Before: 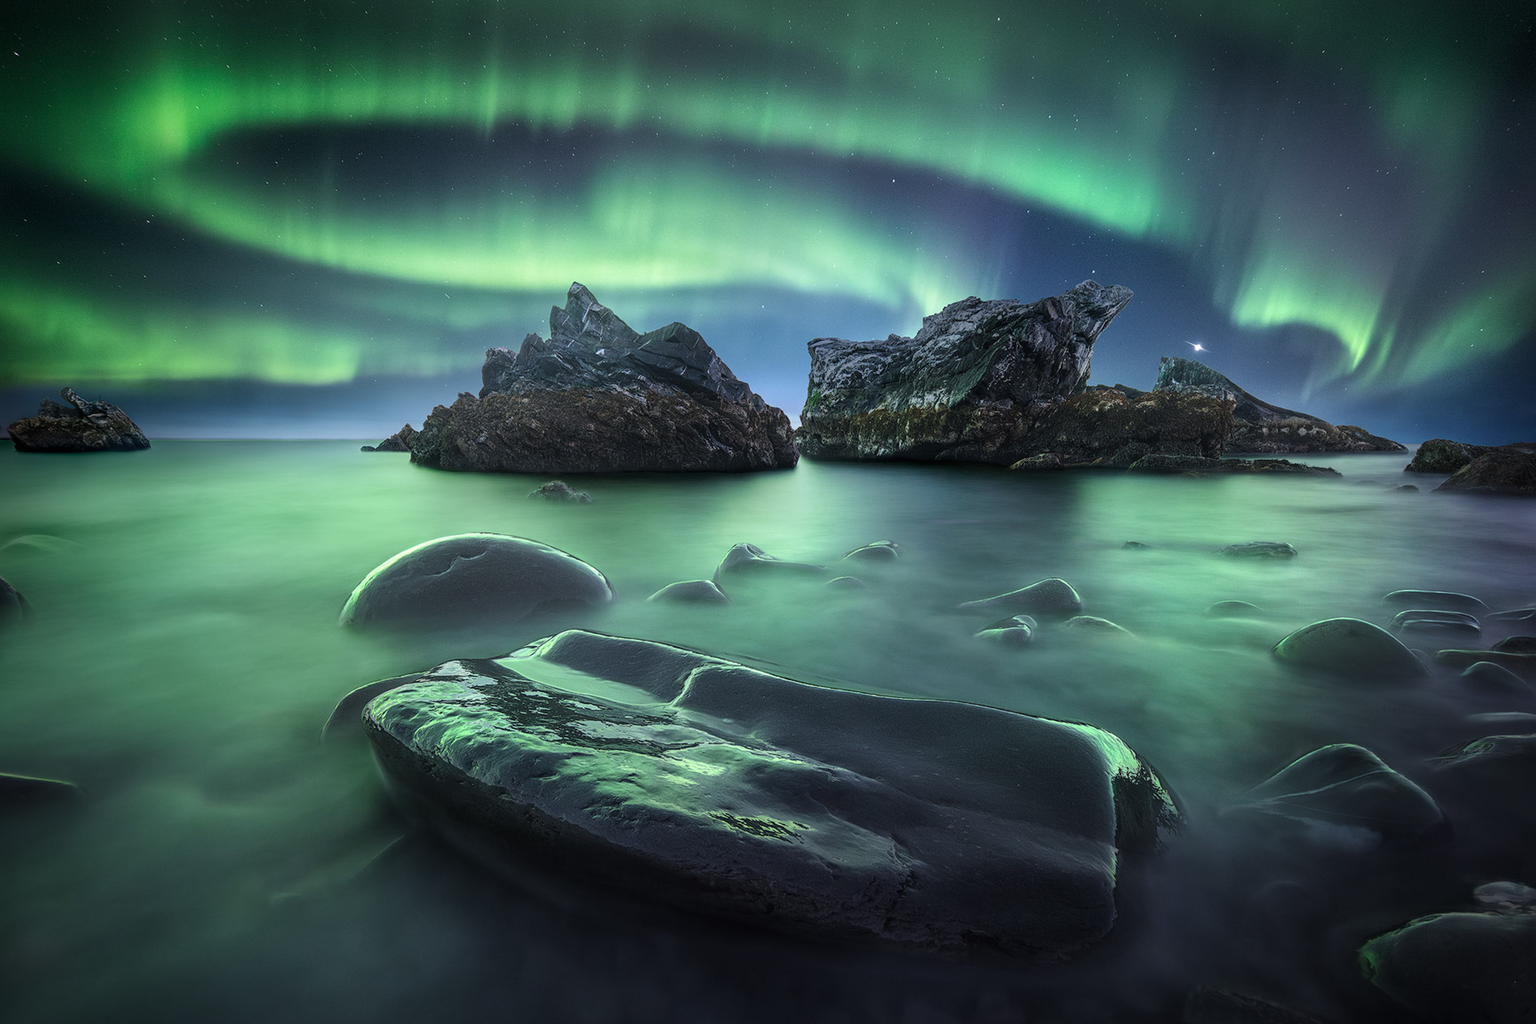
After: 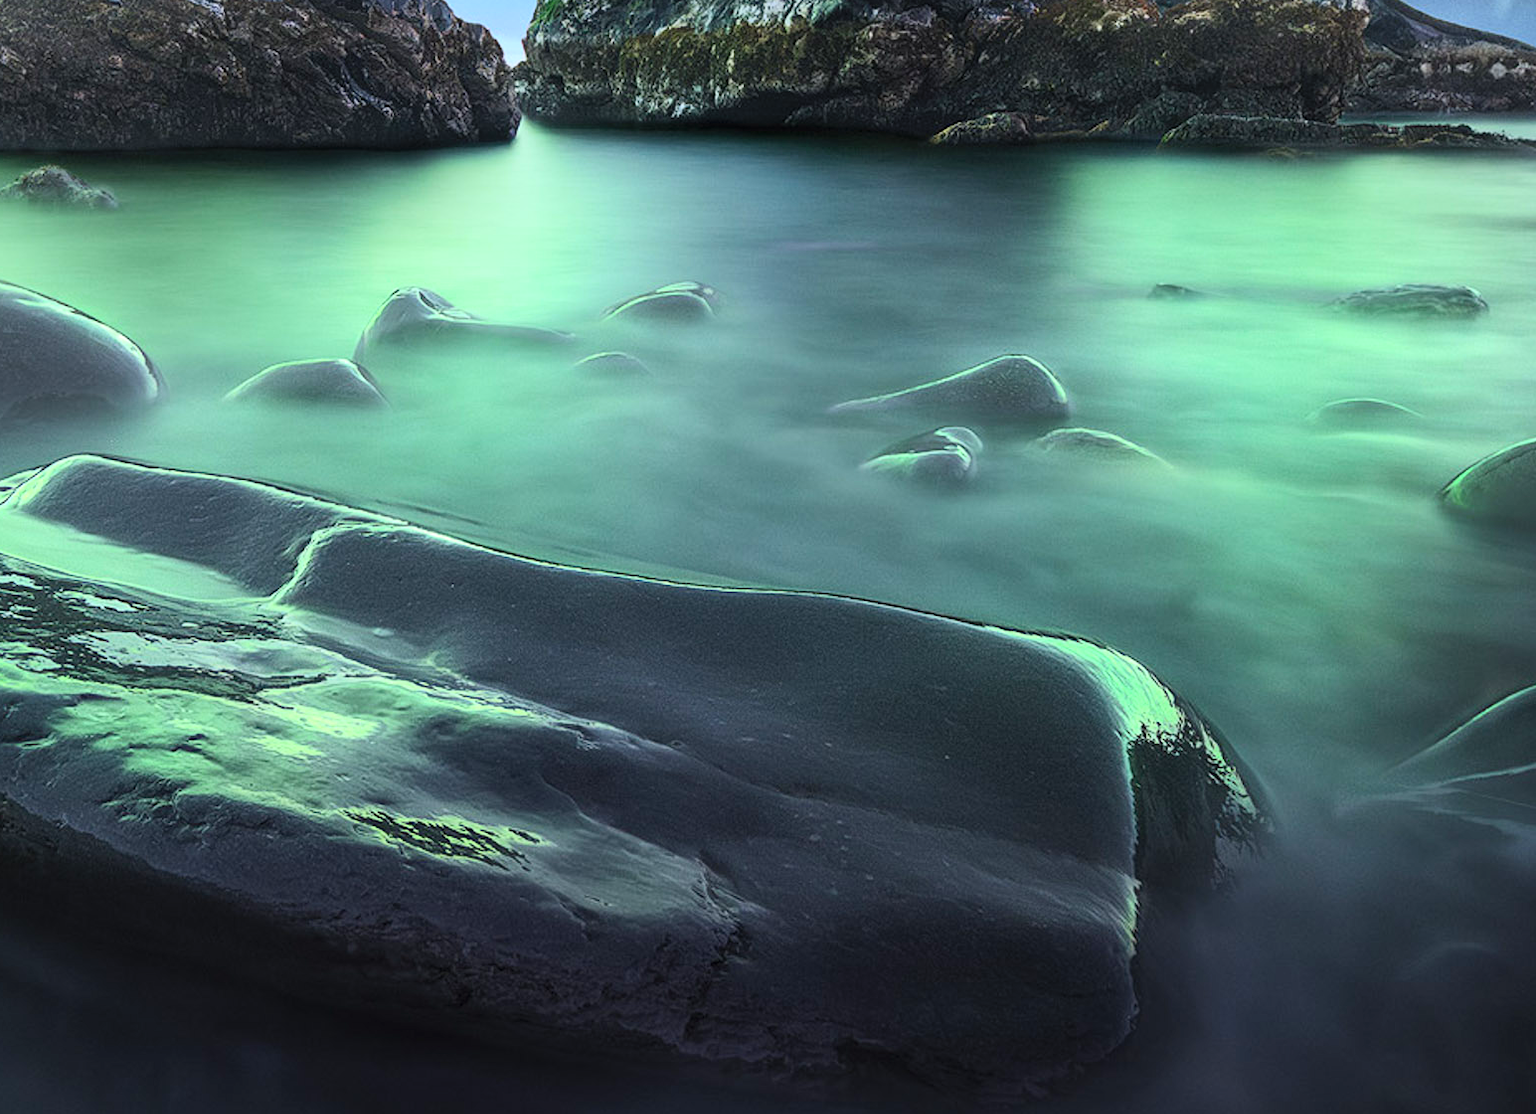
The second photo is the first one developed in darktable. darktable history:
contrast brightness saturation: contrast 0.196, brightness 0.17, saturation 0.227
crop: left 34.597%, top 38.617%, right 13.899%, bottom 5.293%
exposure: exposure 0.211 EV, compensate highlight preservation false
